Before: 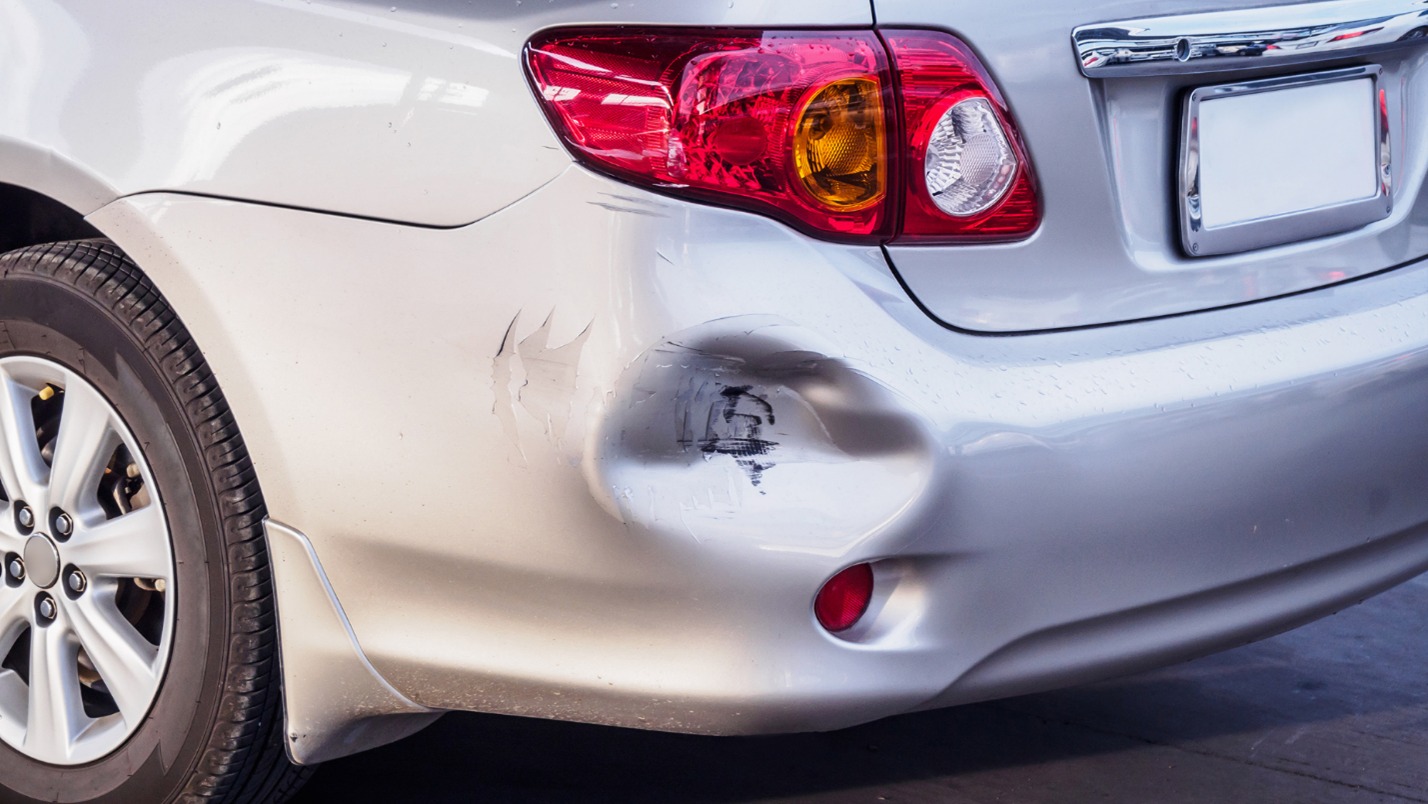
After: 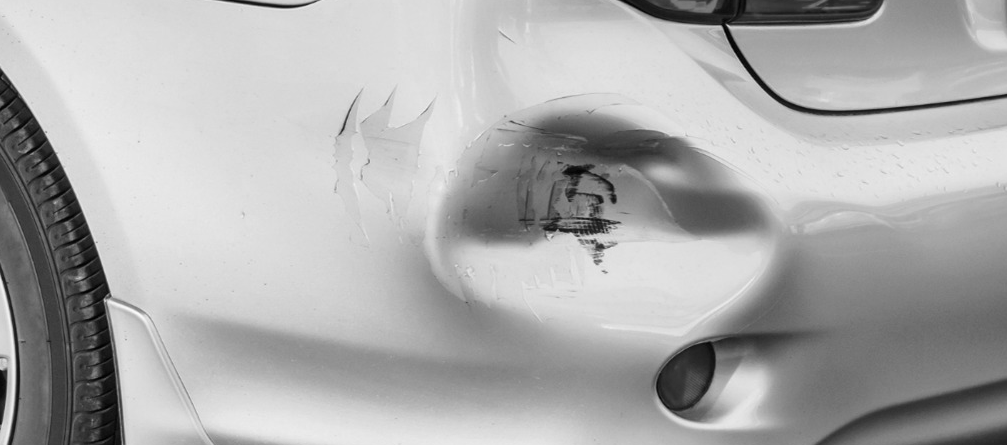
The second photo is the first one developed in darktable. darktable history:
crop: left 11.123%, top 27.61%, right 18.3%, bottom 17.034%
monochrome: a 16.06, b 15.48, size 1
exposure: compensate highlight preservation false
